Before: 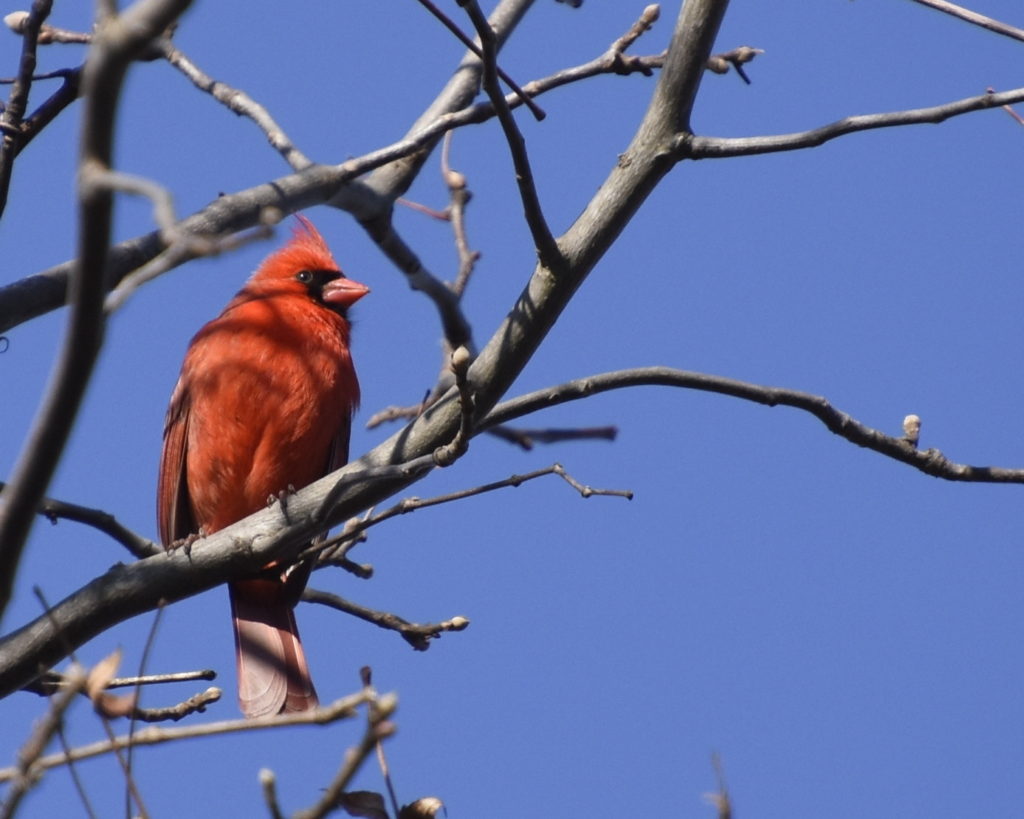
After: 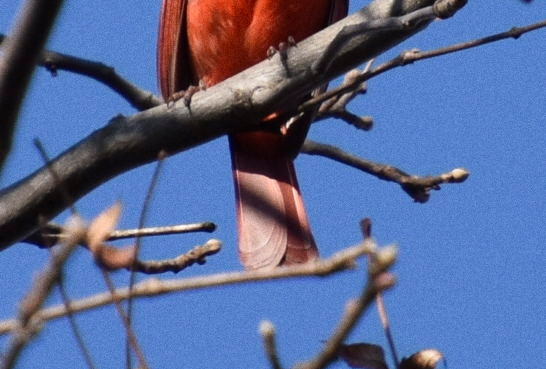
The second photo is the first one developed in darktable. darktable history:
grain: on, module defaults
crop and rotate: top 54.778%, right 46.61%, bottom 0.159%
